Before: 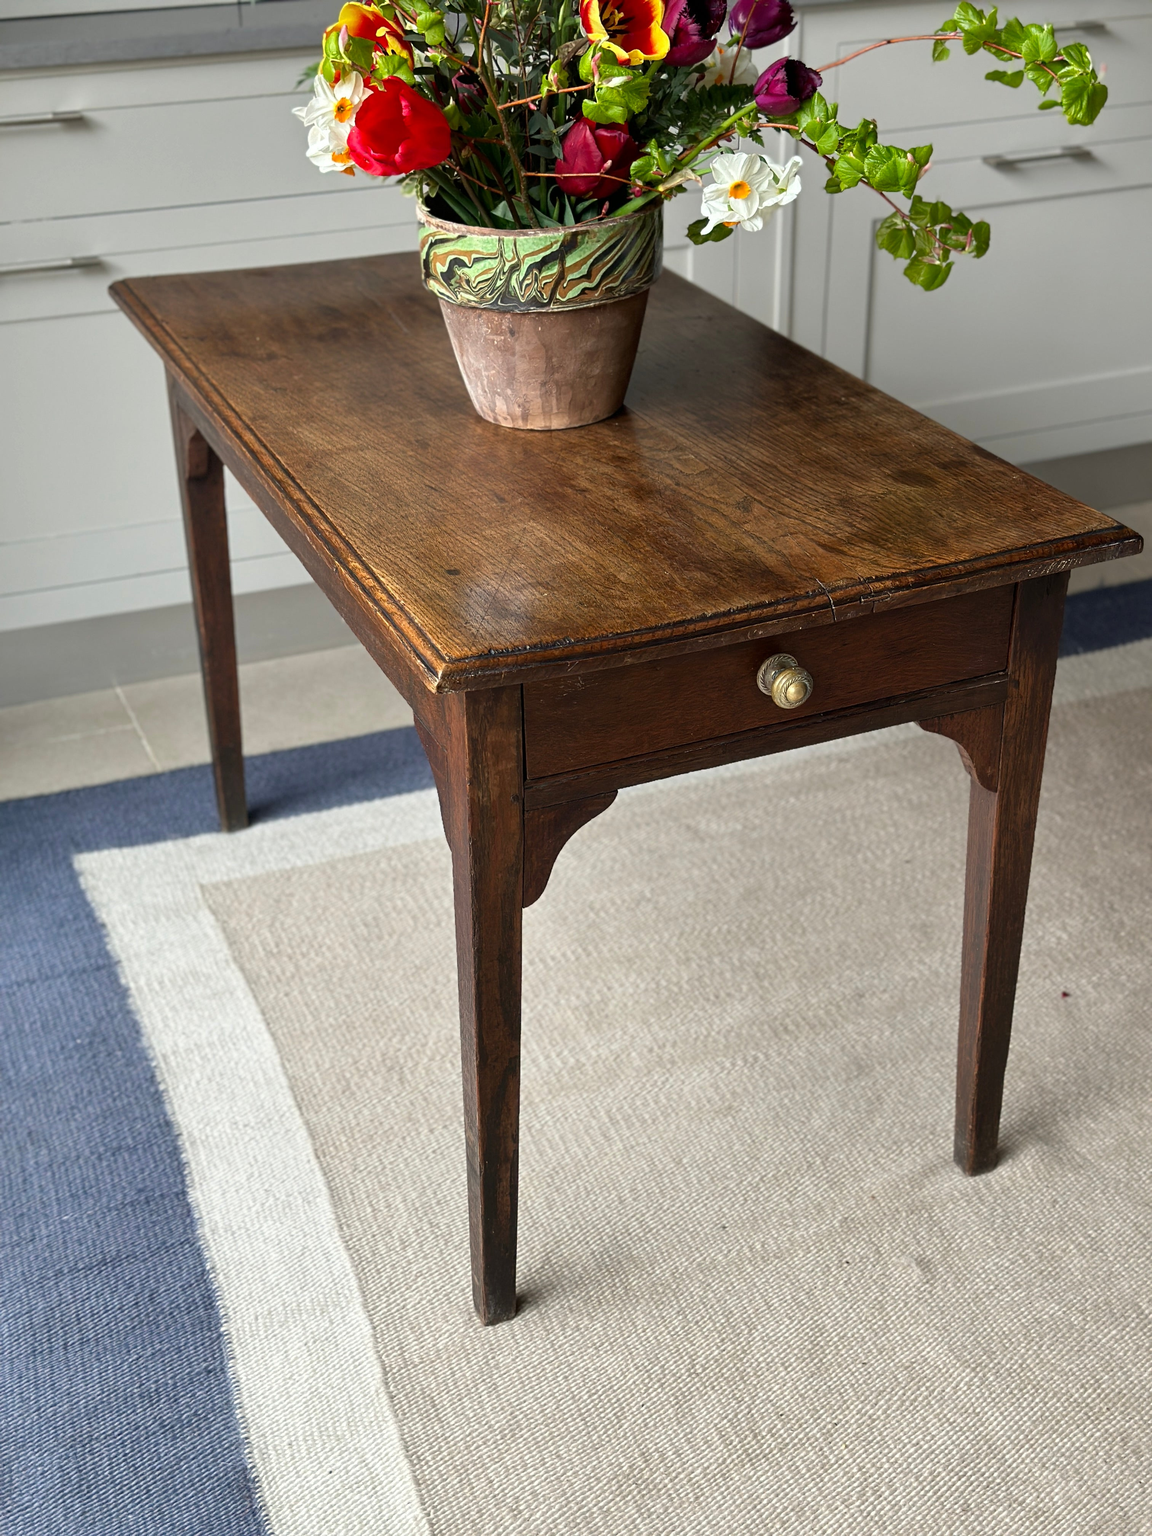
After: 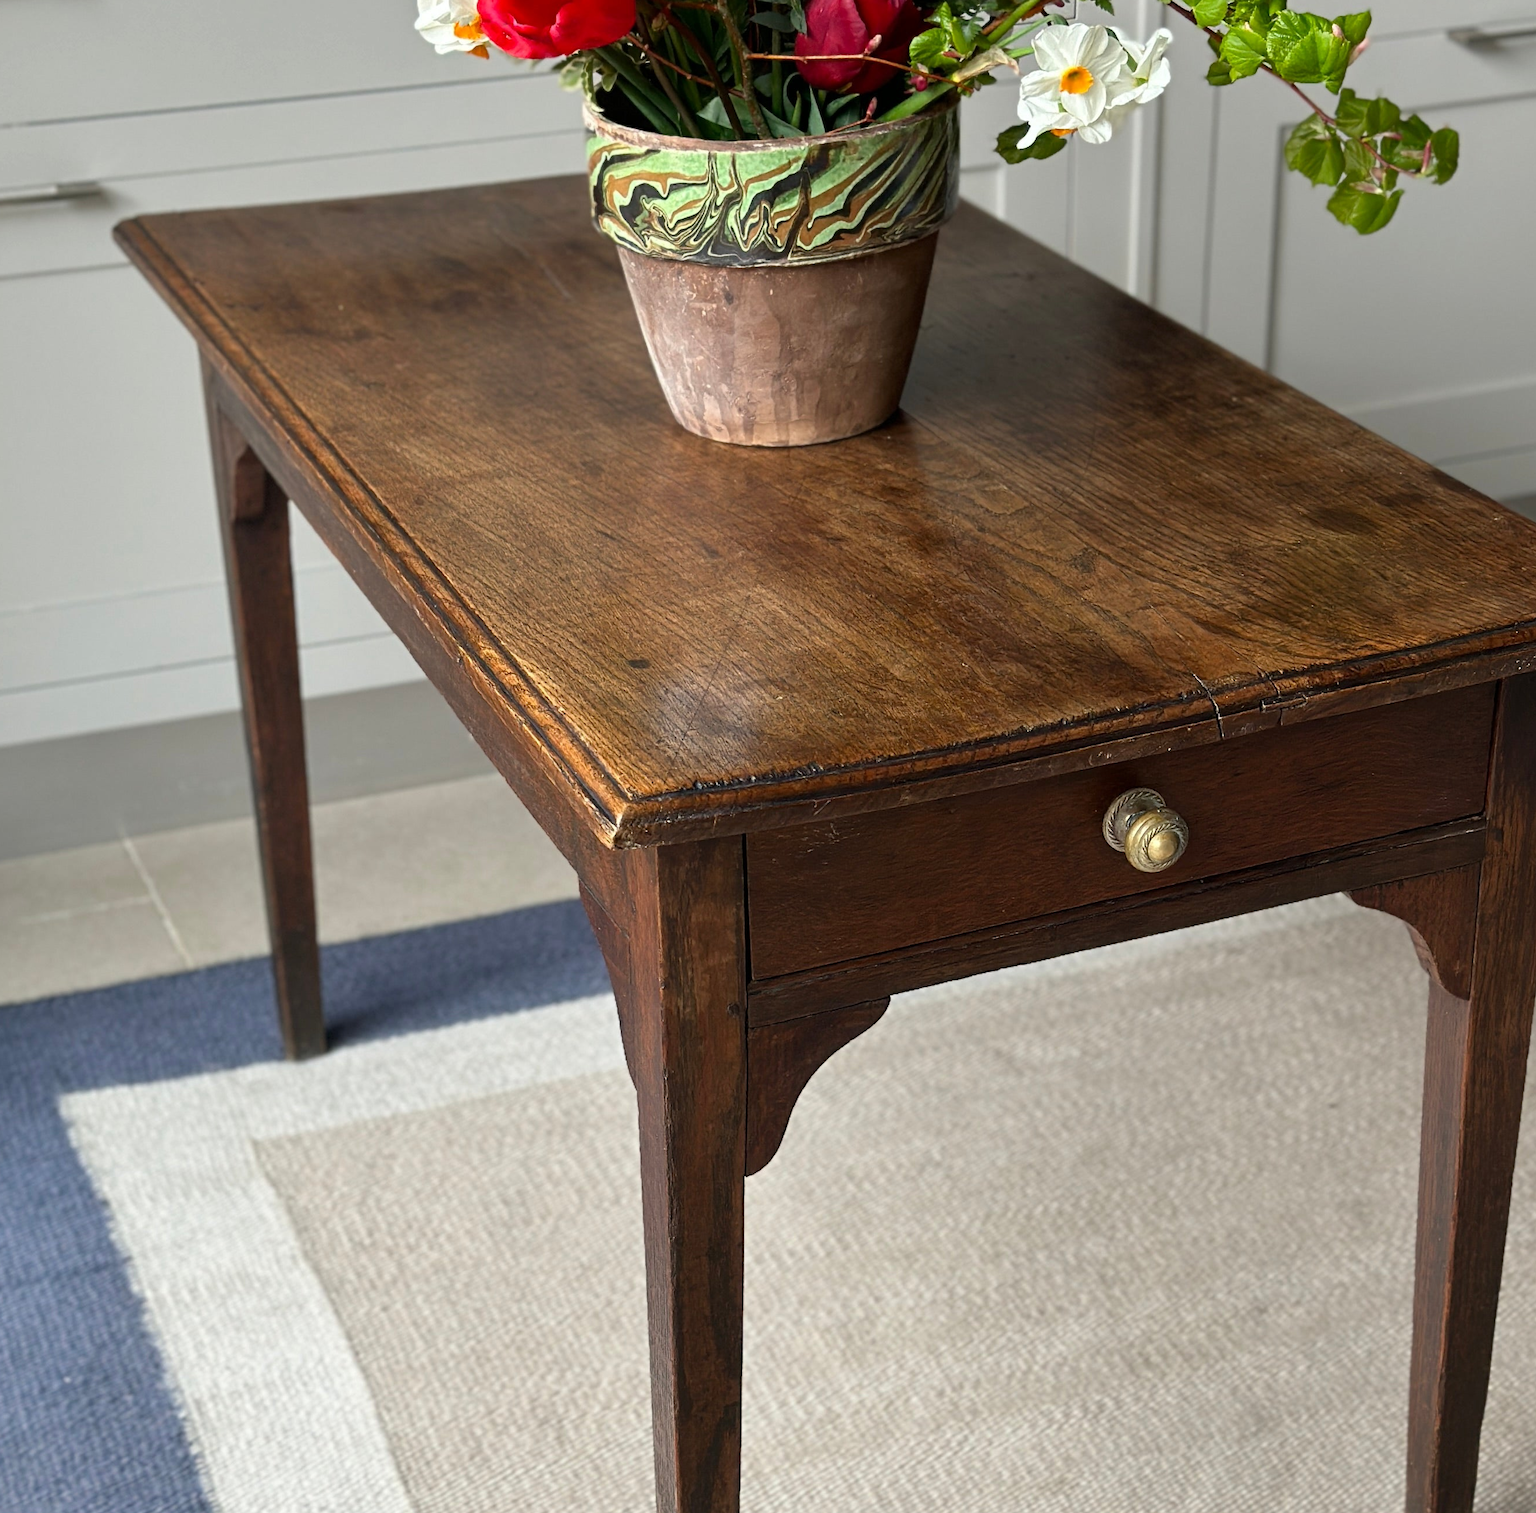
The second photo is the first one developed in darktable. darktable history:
crop: left 3.015%, top 8.969%, right 9.647%, bottom 26.457%
color balance: mode lift, gamma, gain (sRGB)
